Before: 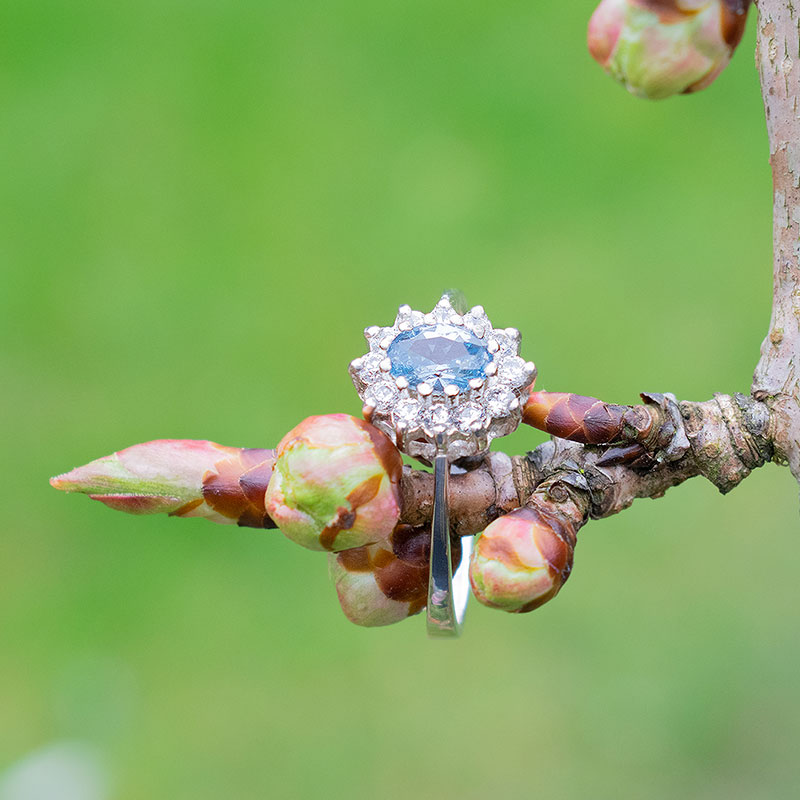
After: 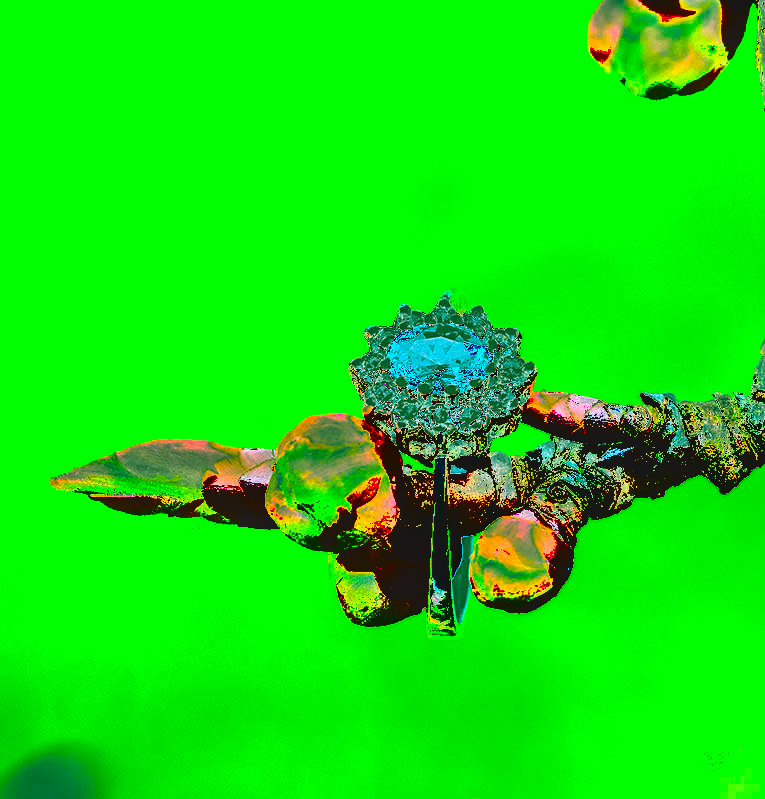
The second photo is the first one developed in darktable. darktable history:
exposure: black level correction 0, exposure 1.101 EV, compensate exposure bias true, compensate highlight preservation false
contrast brightness saturation: contrast 0.102, brightness 0.317, saturation 0.149
shadows and highlights: radius 333.38, shadows 53.29, highlights -99.05, compress 94.49%, soften with gaussian
local contrast: detail 110%
color balance rgb: power › chroma 0.24%, power › hue 62.02°, highlights gain › luminance 15.634%, highlights gain › chroma 7.06%, highlights gain › hue 127.34°, global offset › hue 172.25°, perceptual saturation grading › global saturation 30.811%, perceptual brilliance grading › global brilliance 21.667%, perceptual brilliance grading › shadows -34.254%
crop: right 4.342%, bottom 0.044%
sharpen: radius 2.518, amount 0.334
